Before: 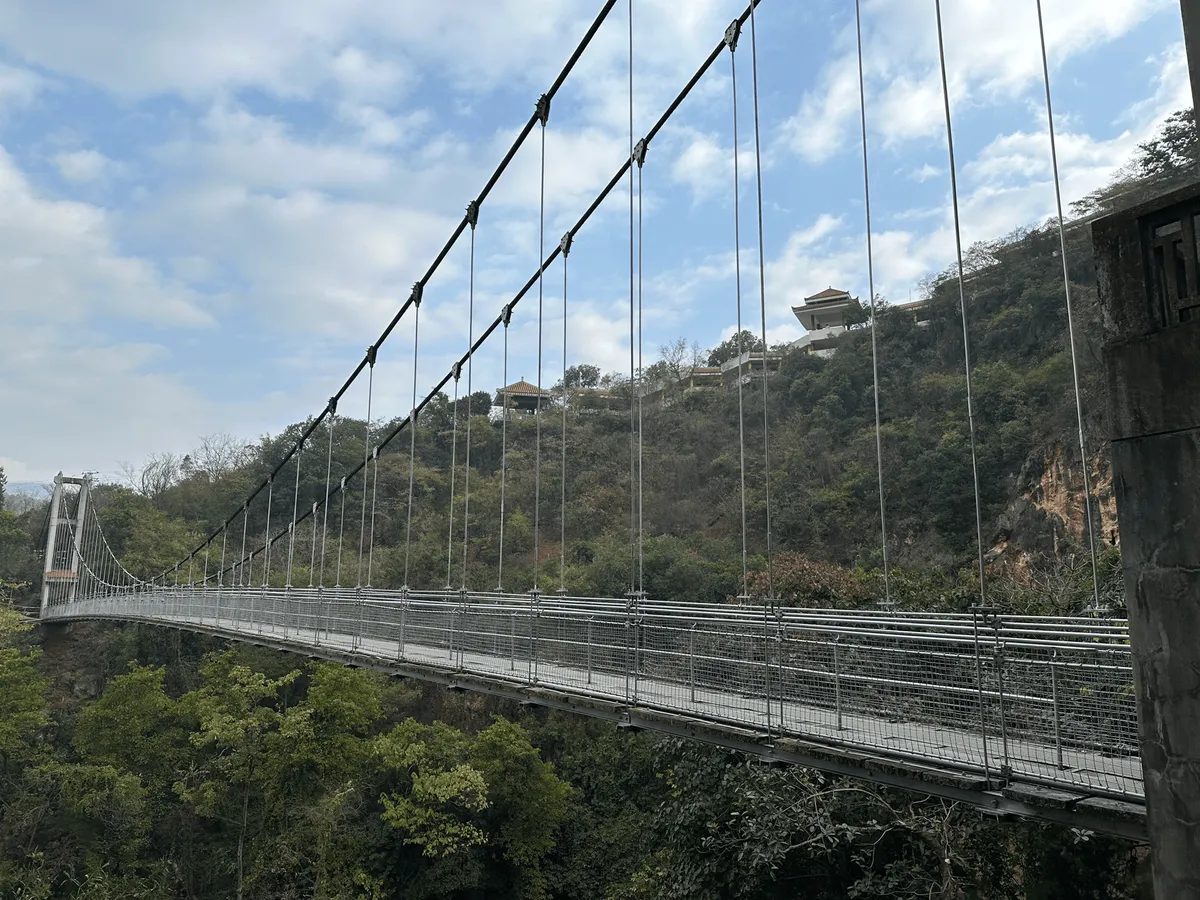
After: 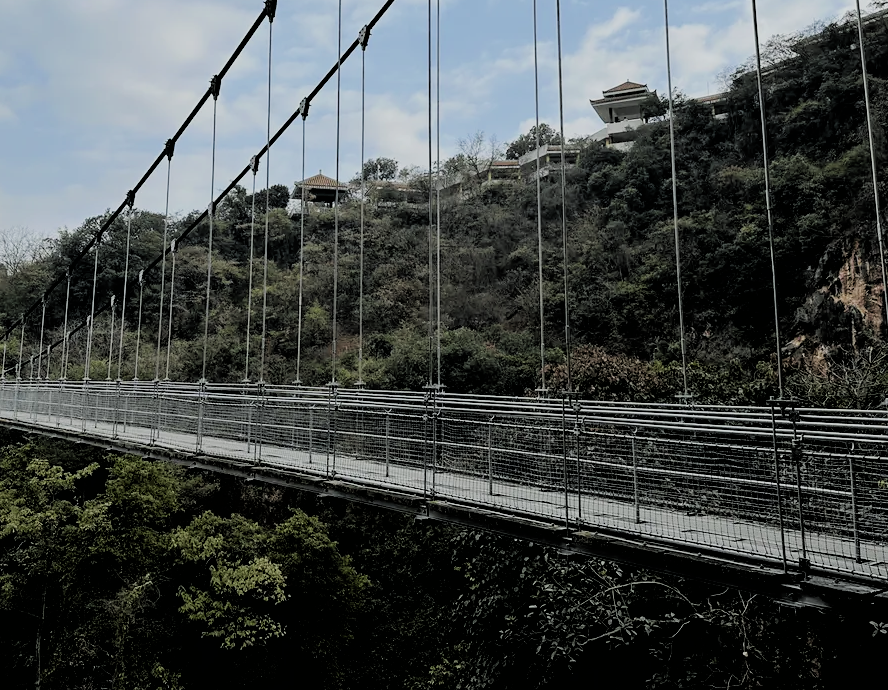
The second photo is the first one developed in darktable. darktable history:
filmic rgb: black relative exposure -2.72 EV, white relative exposure 4.56 EV, hardness 1.71, contrast 1.267
crop: left 16.854%, top 23.021%, right 9.129%
